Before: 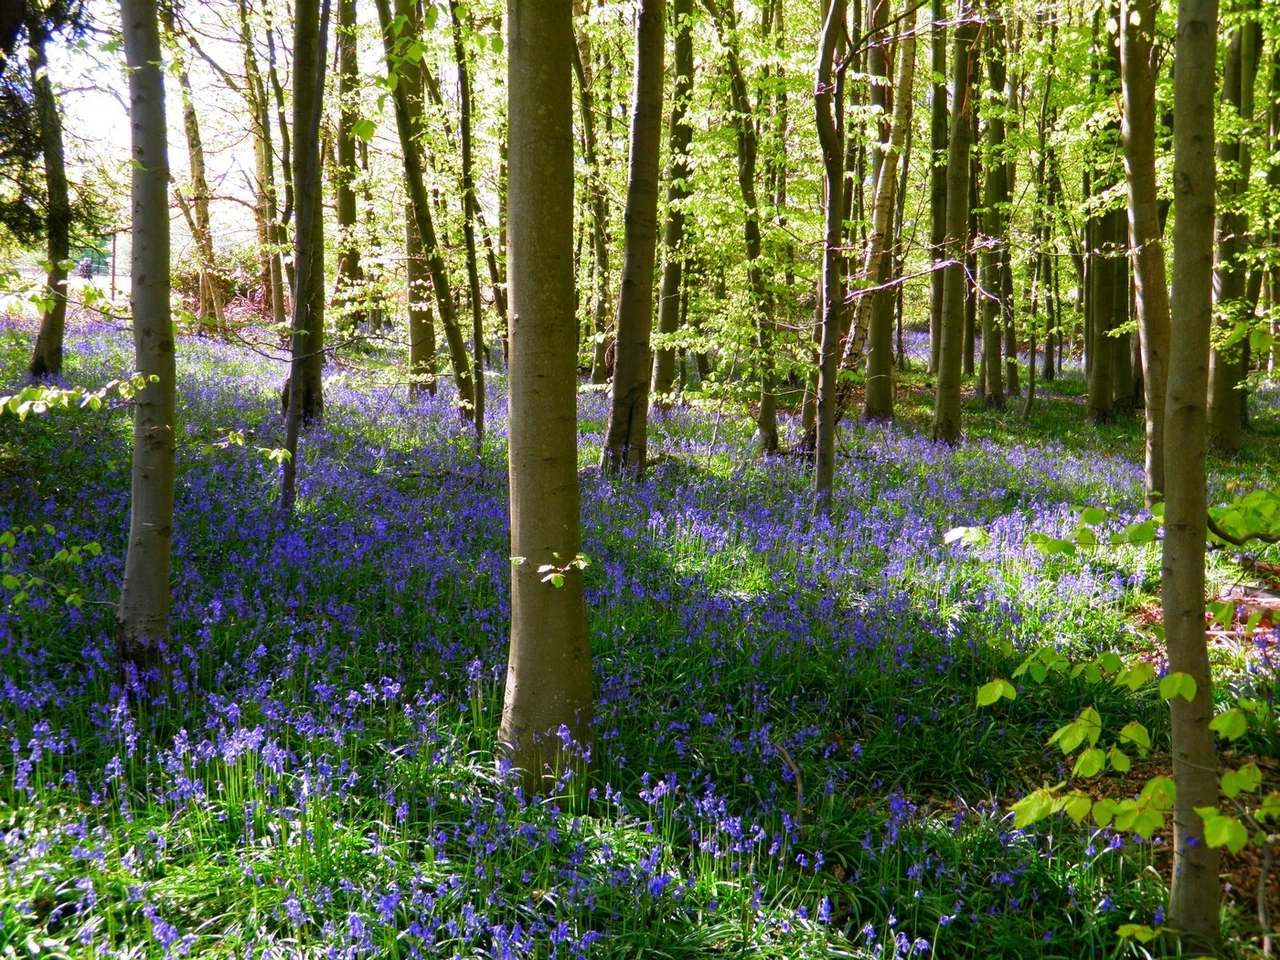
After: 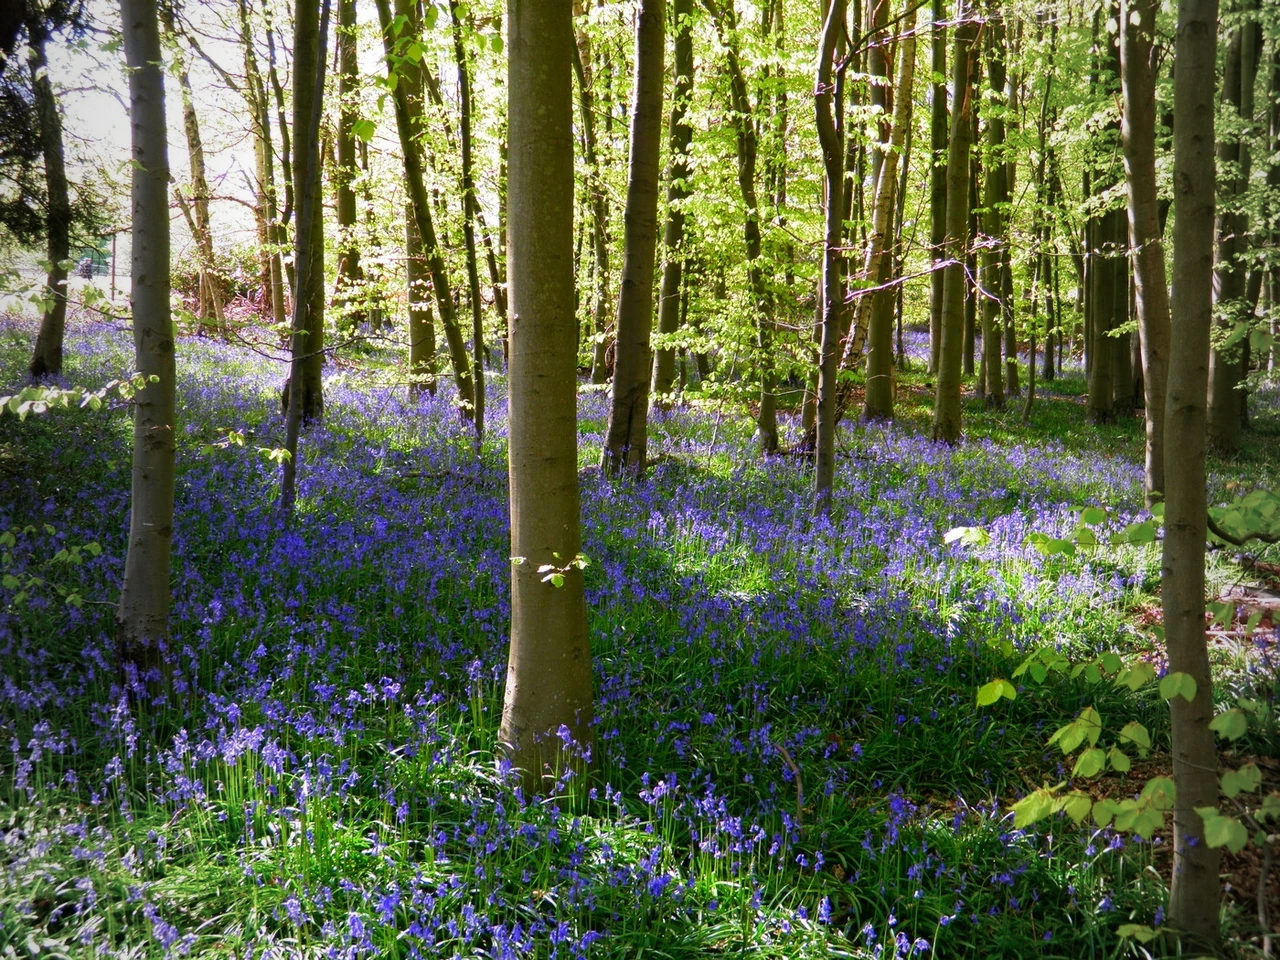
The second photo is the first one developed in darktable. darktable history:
vignetting: fall-off start 96.86%, fall-off radius 99.31%, width/height ratio 0.612
